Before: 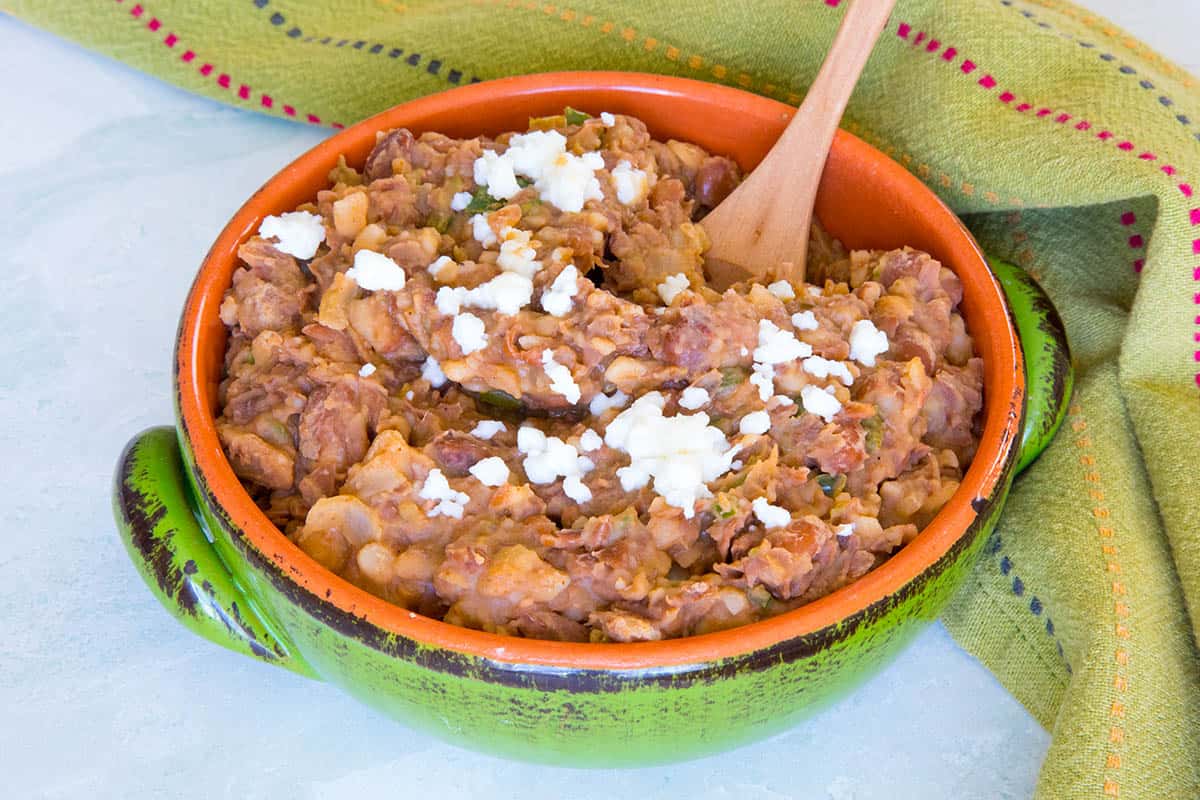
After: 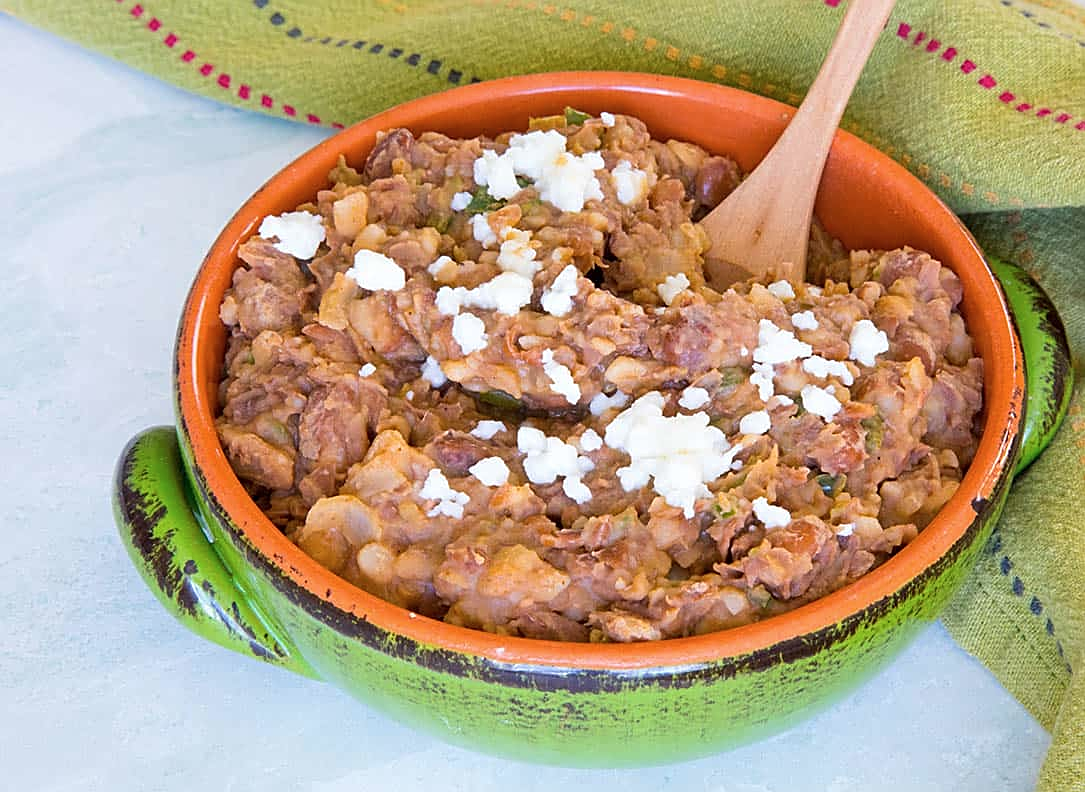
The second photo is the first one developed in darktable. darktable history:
crop: right 9.515%, bottom 0.051%
sharpen: on, module defaults
contrast brightness saturation: contrast 0.009, saturation -0.07
